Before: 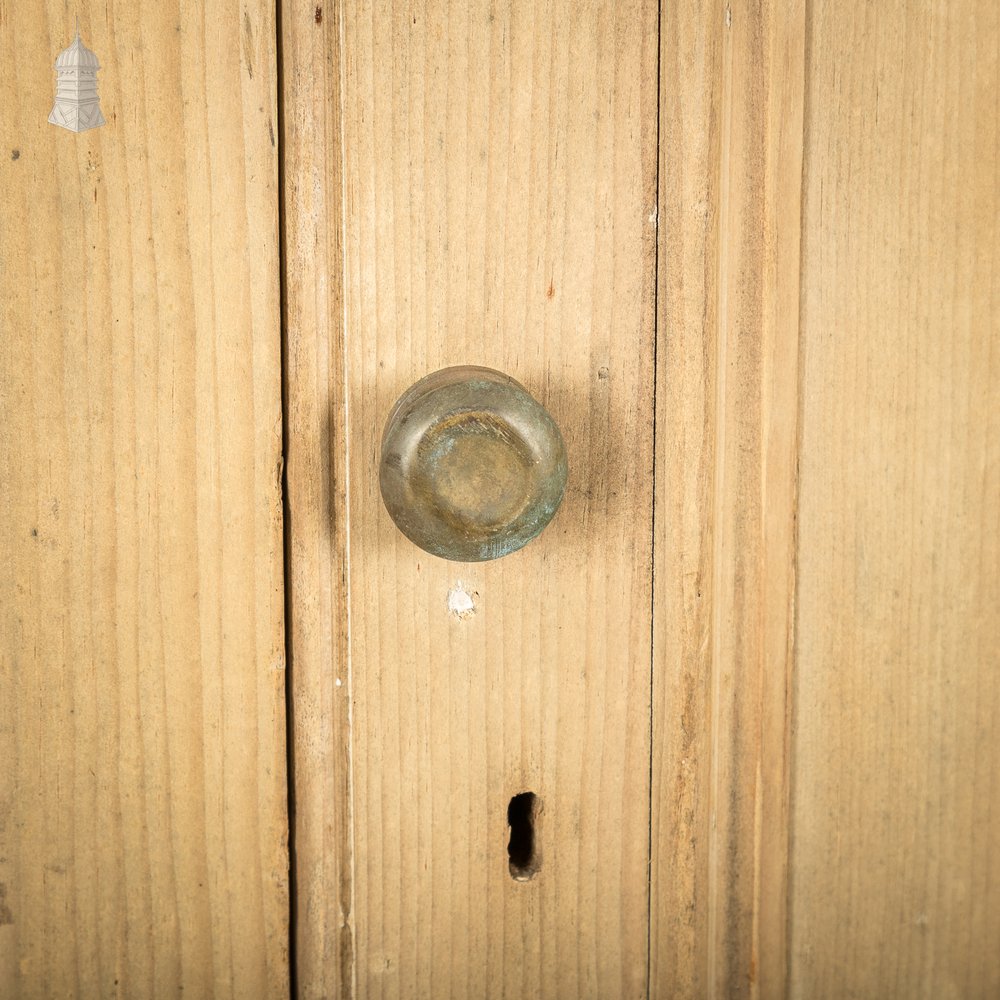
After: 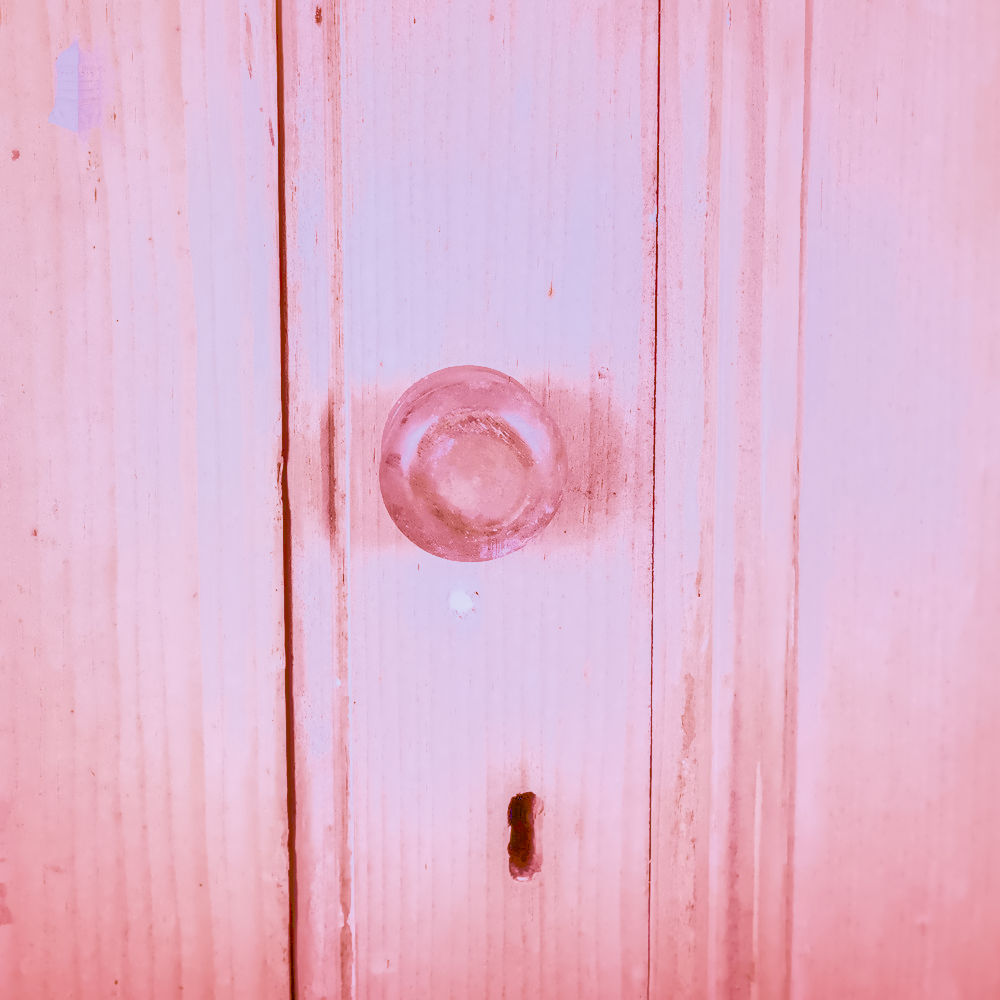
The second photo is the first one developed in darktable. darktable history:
color calibration: illuminant as shot in camera, x 0.358, y 0.373, temperature 4628.91 K
denoise (profiled): preserve shadows 1.52, scattering 0.002, a [-1, 0, 0], compensate highlight preservation false
exposure: black level correction 0, exposure 1.1 EV, compensate exposure bias true, compensate highlight preservation false
haze removal: compatibility mode true, adaptive false
highlight reconstruction: on, module defaults
hot pixels: on, module defaults
lens correction: scale 1, crop 1, focal 16, aperture 5.6, distance 1000, camera "Canon EOS RP", lens "Canon RF 16mm F2.8 STM"
white balance: red 2.229, blue 1.46
velvia: strength 45%
local contrast: highlights 60%, shadows 60%, detail 160%
shadows and highlights: shadows 60, highlights -60
filmic rgb "scene-referred default": black relative exposure -7.65 EV, white relative exposure 4.56 EV, hardness 3.61
color balance rgb: perceptual saturation grading › global saturation 35%, perceptual saturation grading › highlights -30%, perceptual saturation grading › shadows 35%, perceptual brilliance grading › global brilliance 3%, perceptual brilliance grading › highlights -3%, perceptual brilliance grading › shadows 3%
